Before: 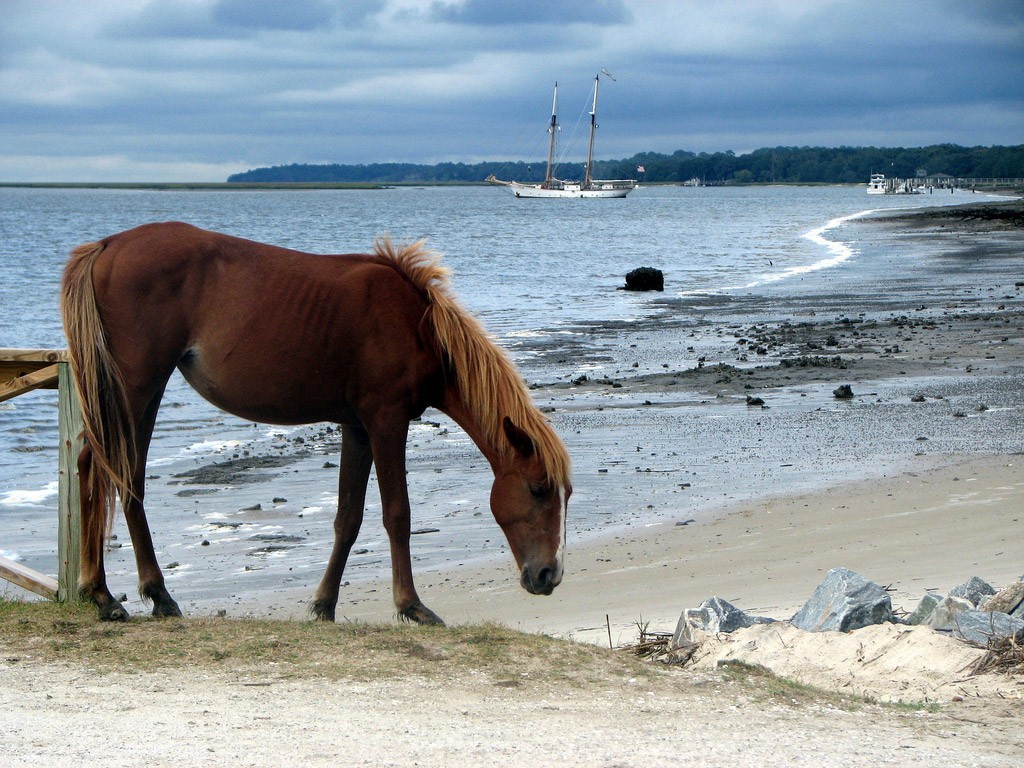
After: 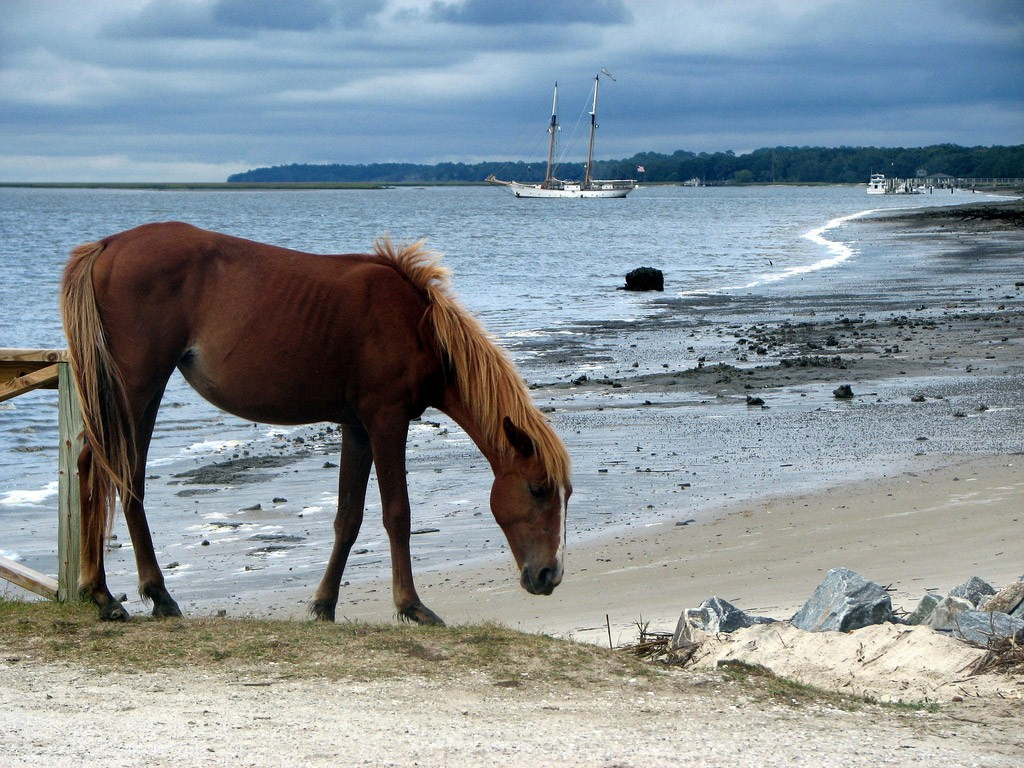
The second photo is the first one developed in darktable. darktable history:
shadows and highlights: shadows 25, highlights -48, soften with gaussian
white balance: emerald 1
